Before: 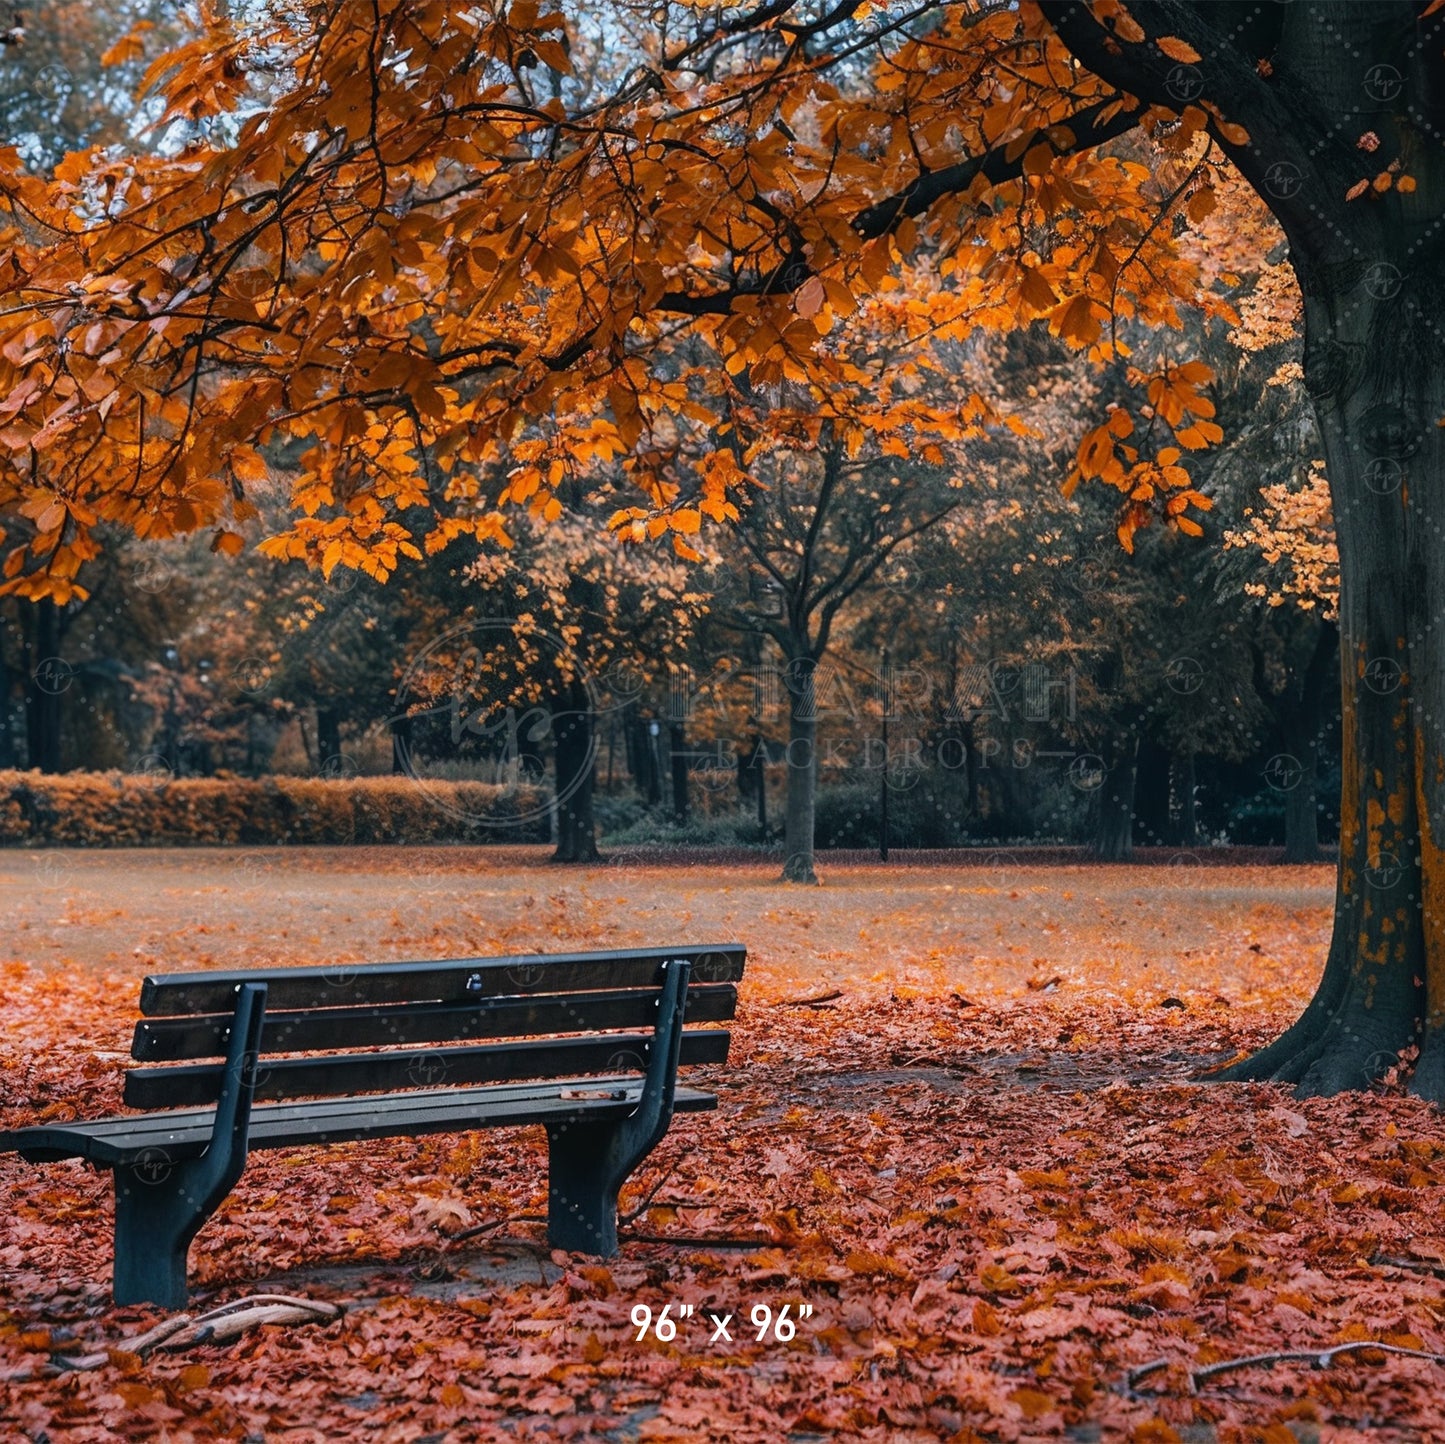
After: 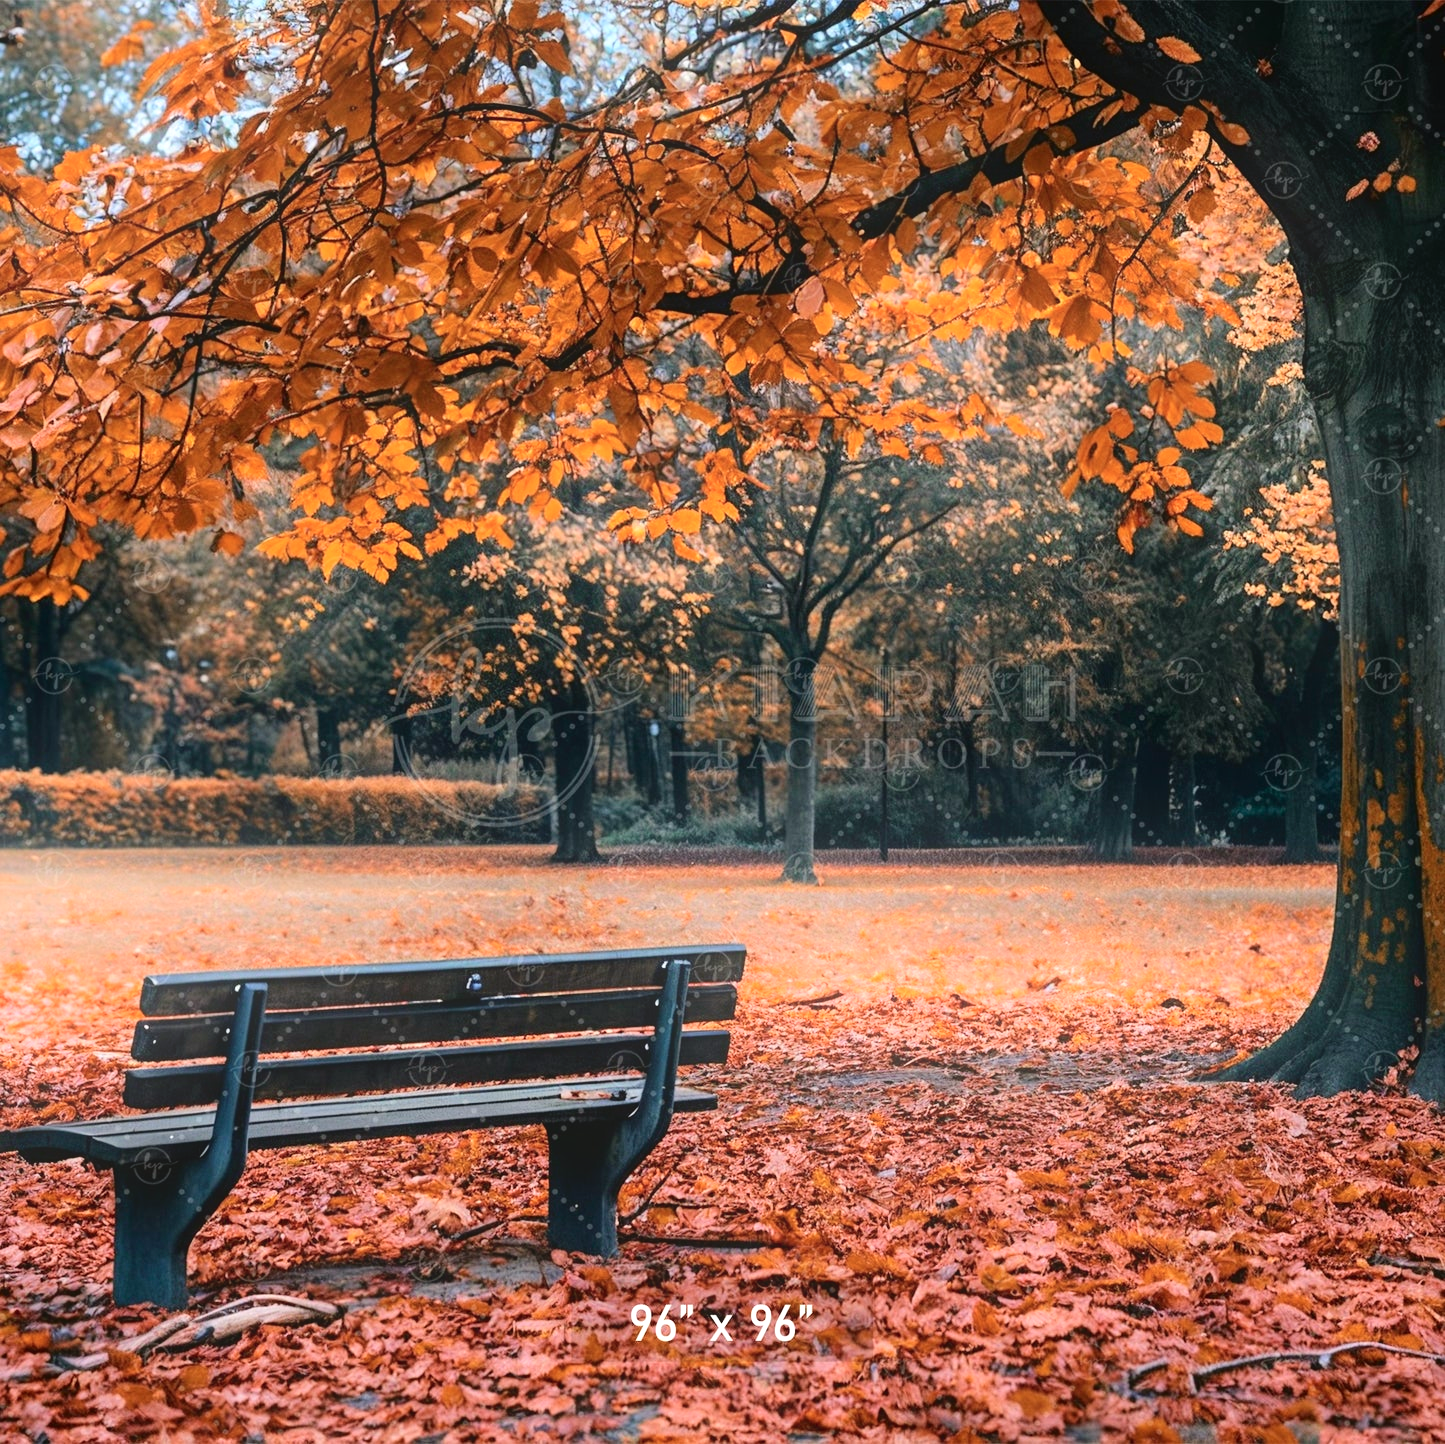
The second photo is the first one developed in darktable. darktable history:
contrast brightness saturation: contrast 0.01, saturation -0.05
bloom: on, module defaults
exposure: exposure 0.217 EV, compensate highlight preservation false
tone curve: curves: ch0 [(0, 0.01) (0.052, 0.045) (0.136, 0.133) (0.29, 0.332) (0.453, 0.531) (0.676, 0.751) (0.89, 0.919) (1, 1)]; ch1 [(0, 0) (0.094, 0.081) (0.285, 0.299) (0.385, 0.403) (0.447, 0.429) (0.495, 0.496) (0.544, 0.552) (0.589, 0.612) (0.722, 0.728) (1, 1)]; ch2 [(0, 0) (0.257, 0.217) (0.43, 0.421) (0.498, 0.507) (0.531, 0.544) (0.56, 0.579) (0.625, 0.642) (1, 1)], color space Lab, independent channels, preserve colors none
